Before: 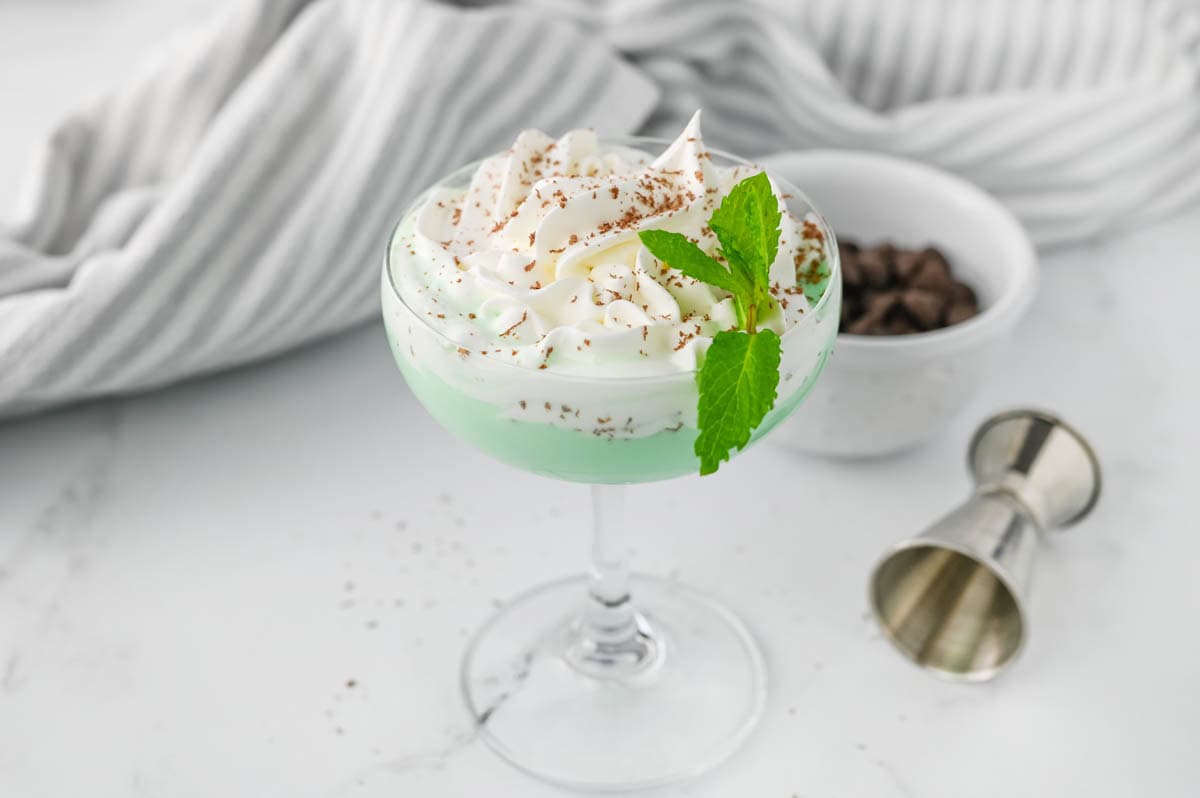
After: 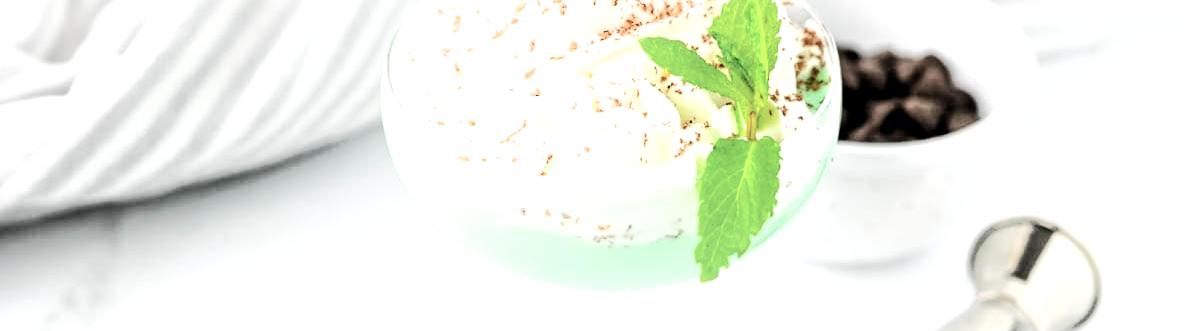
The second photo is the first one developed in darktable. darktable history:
shadows and highlights: shadows -22.73, highlights 46.74, soften with gaussian
filmic rgb: black relative exposure -8.19 EV, white relative exposure 2.21 EV, hardness 7.18, latitude 86.62%, contrast 1.697, highlights saturation mix -3.4%, shadows ↔ highlights balance -2%, color science v5 (2021), contrast in shadows safe, contrast in highlights safe
crop and rotate: top 24.233%, bottom 34.264%
local contrast: highlights 103%, shadows 98%, detail 119%, midtone range 0.2
exposure: exposure 0.298 EV, compensate highlight preservation false
